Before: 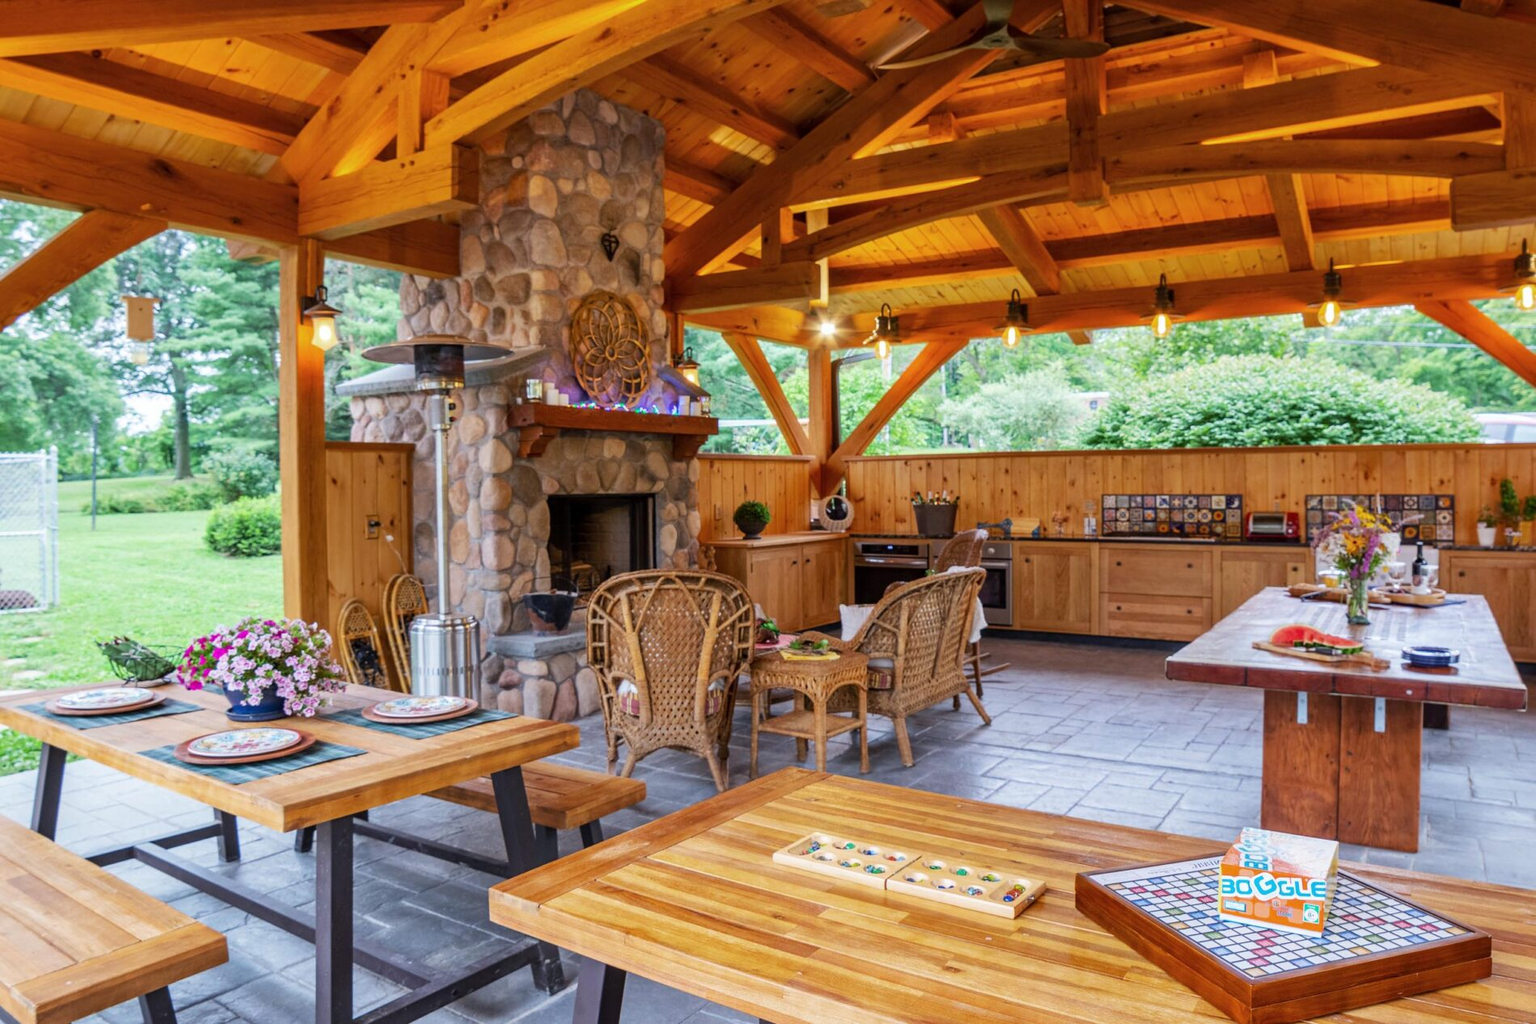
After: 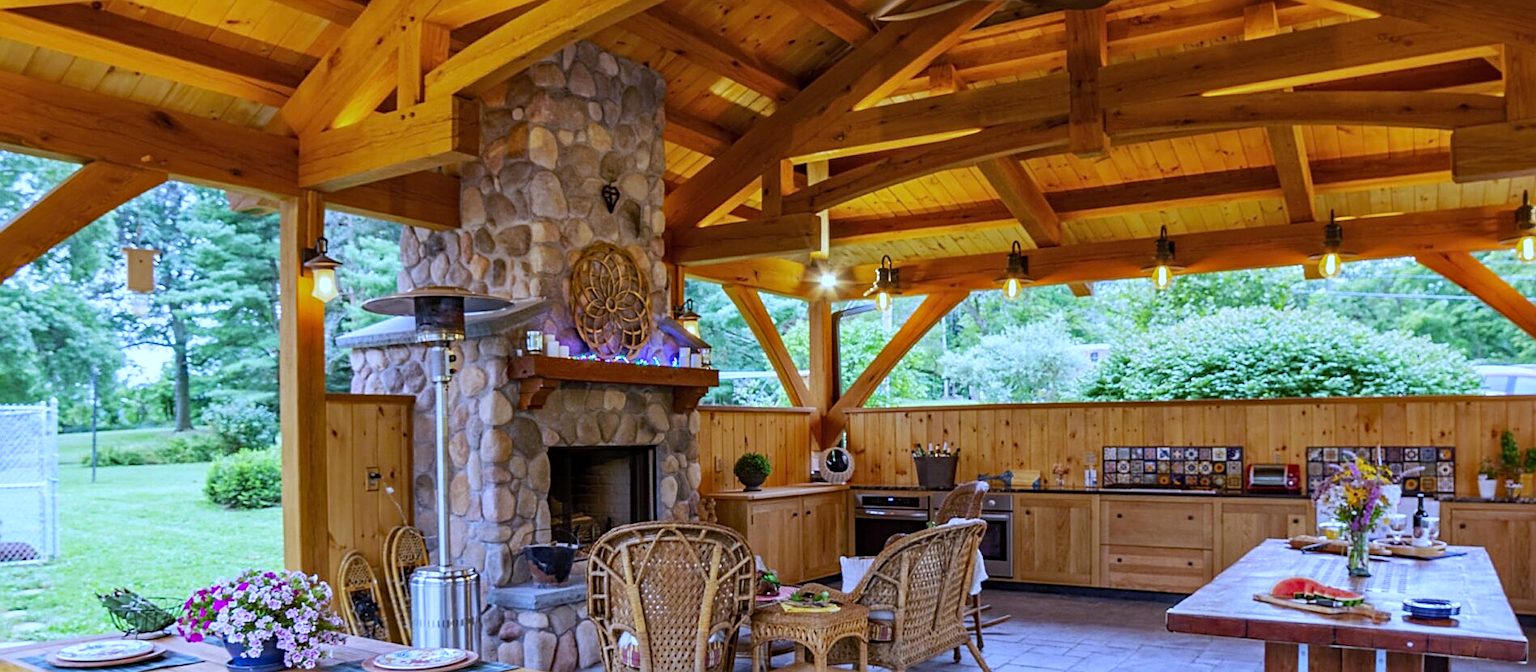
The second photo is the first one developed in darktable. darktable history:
crop and rotate: top 4.848%, bottom 29.503%
haze removal: compatibility mode true, adaptive false
white balance: red 0.871, blue 1.249
sharpen: on, module defaults
